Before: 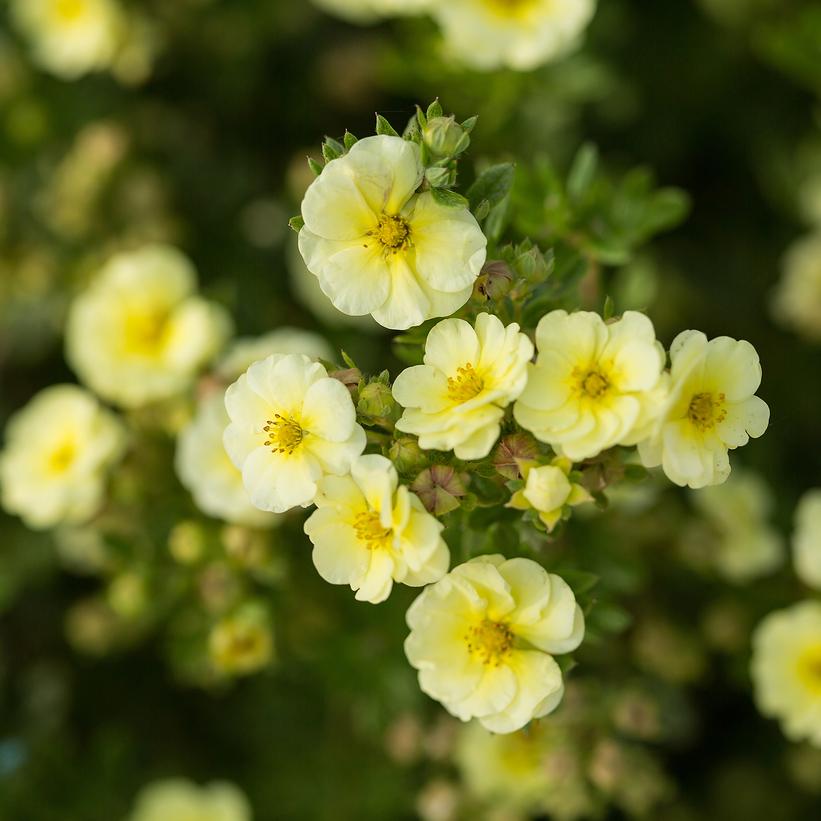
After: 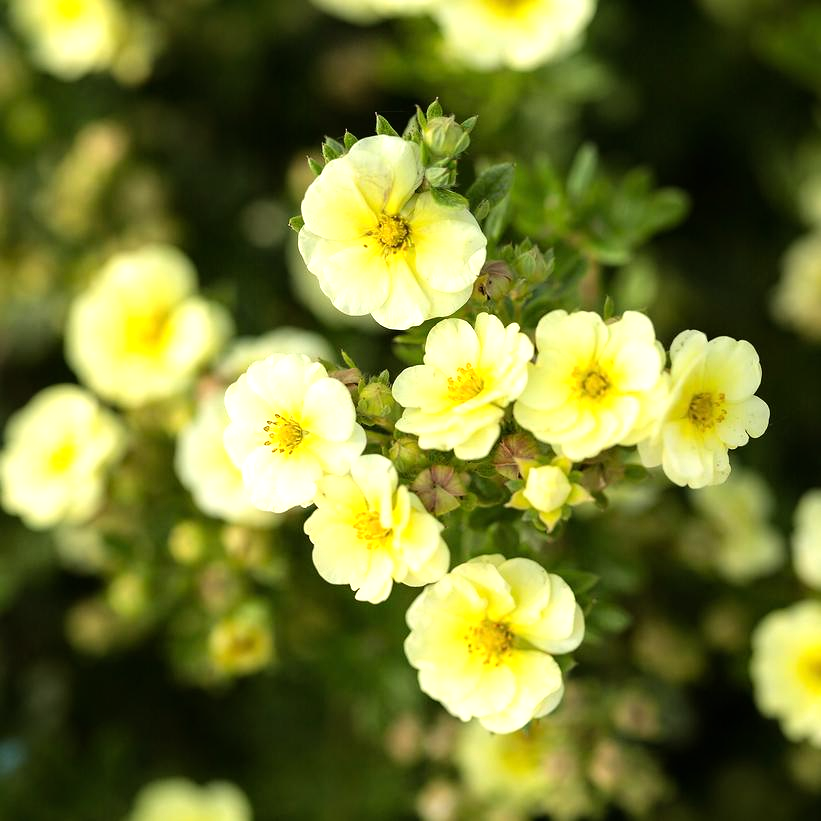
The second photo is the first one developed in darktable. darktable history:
tone equalizer: -8 EV -0.741 EV, -7 EV -0.739 EV, -6 EV -0.595 EV, -5 EV -0.41 EV, -3 EV 0.393 EV, -2 EV 0.6 EV, -1 EV 0.674 EV, +0 EV 0.76 EV
